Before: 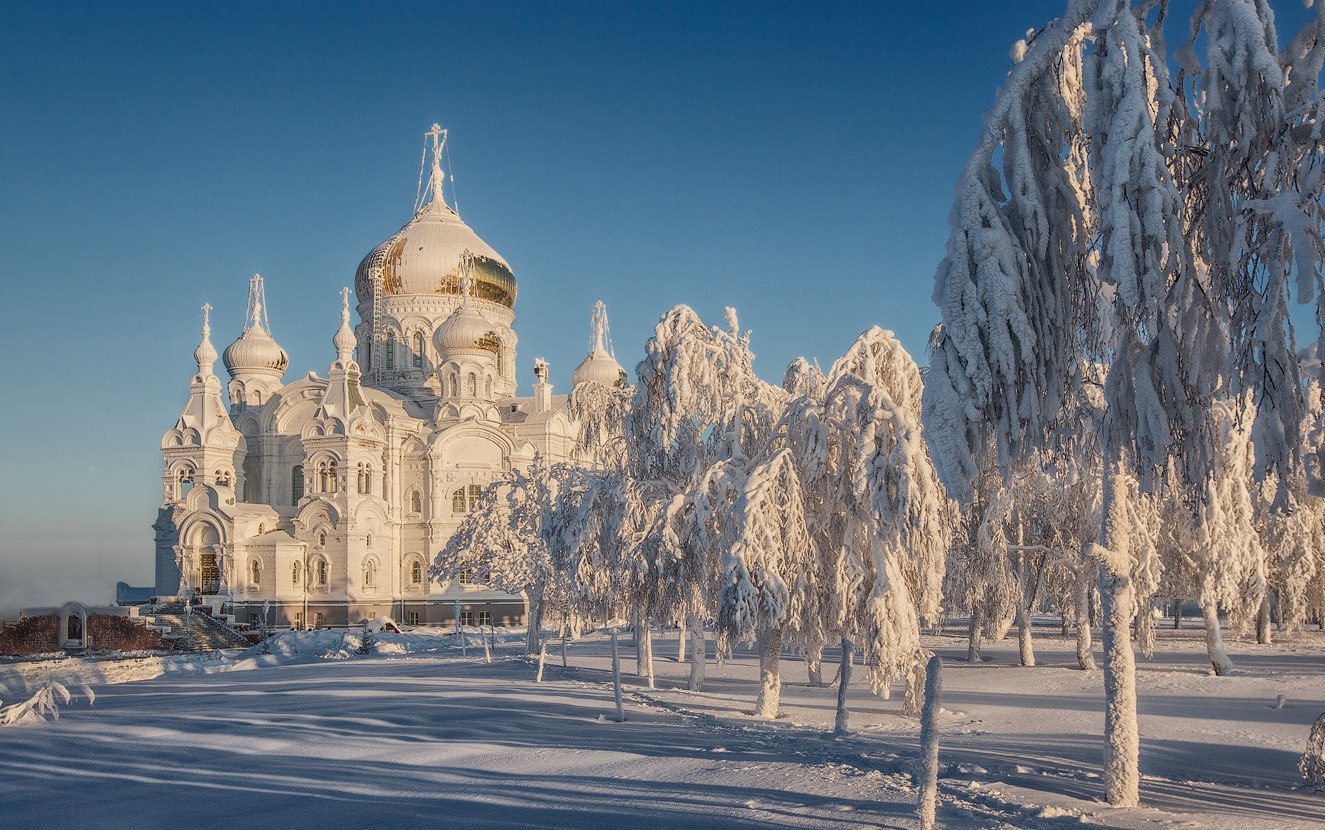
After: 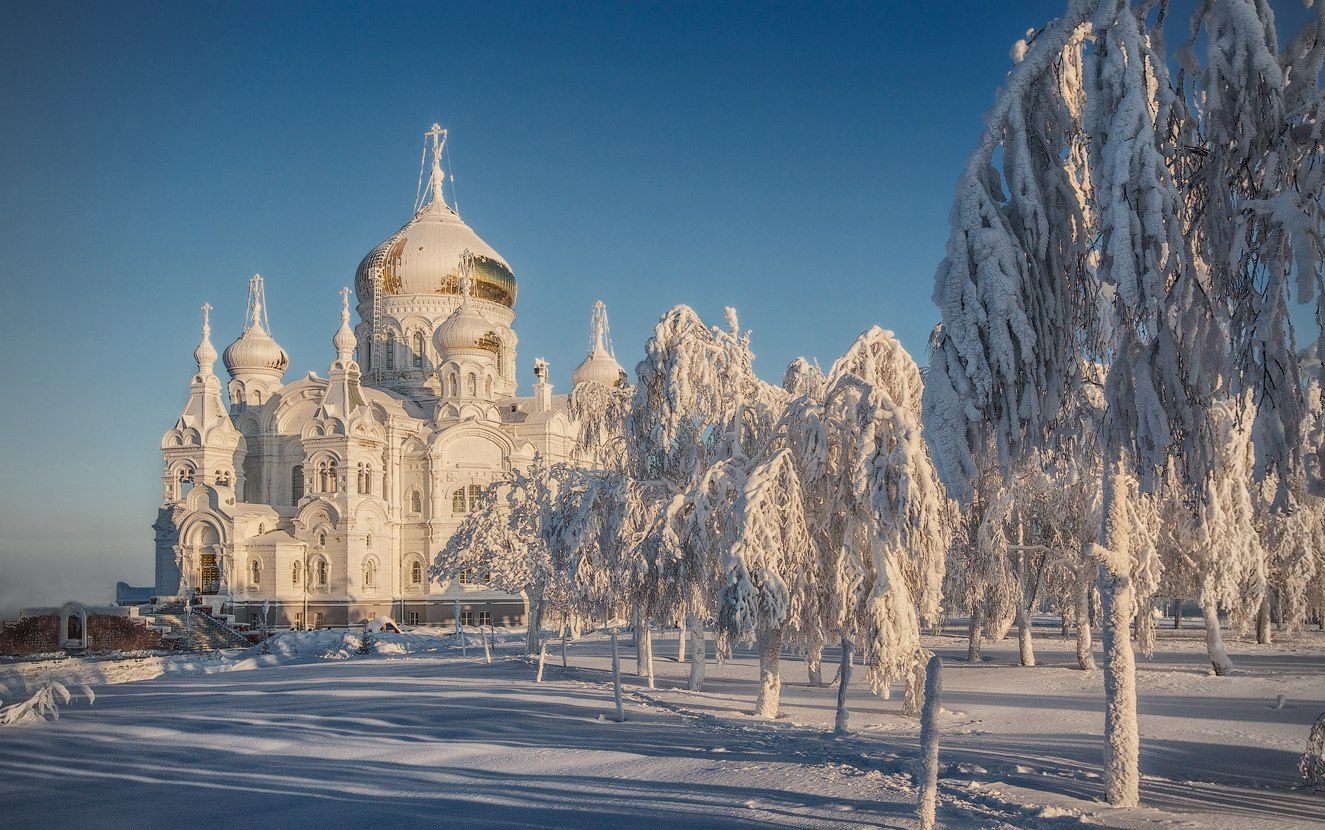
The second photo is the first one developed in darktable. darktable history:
vignetting: fall-off radius 61.19%
